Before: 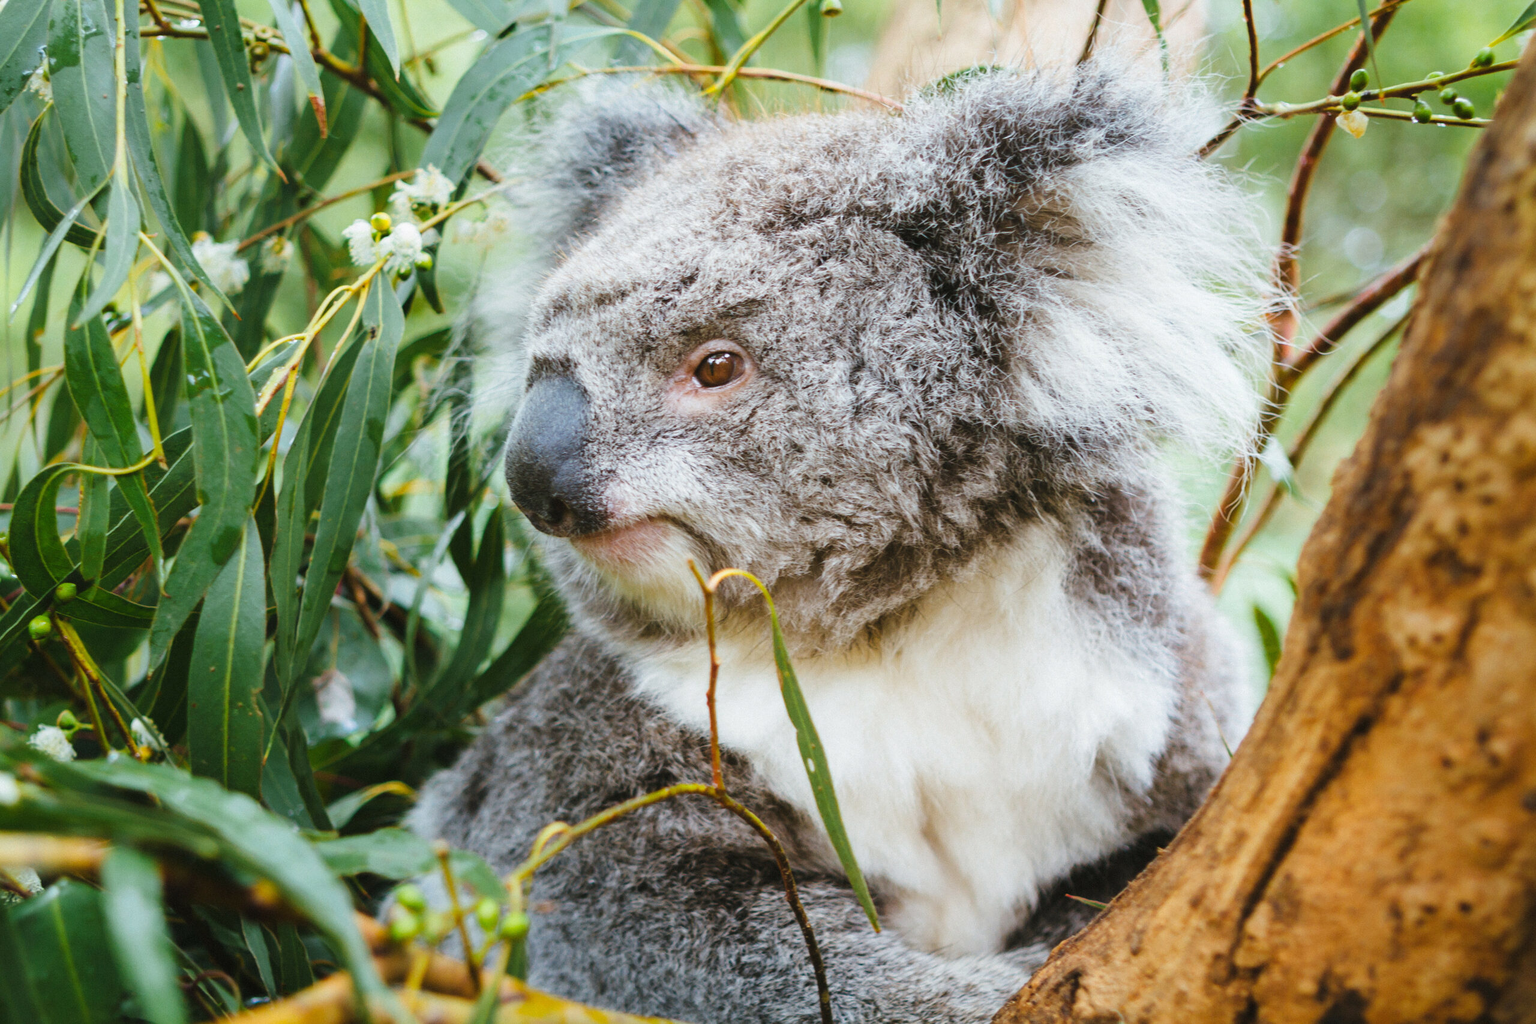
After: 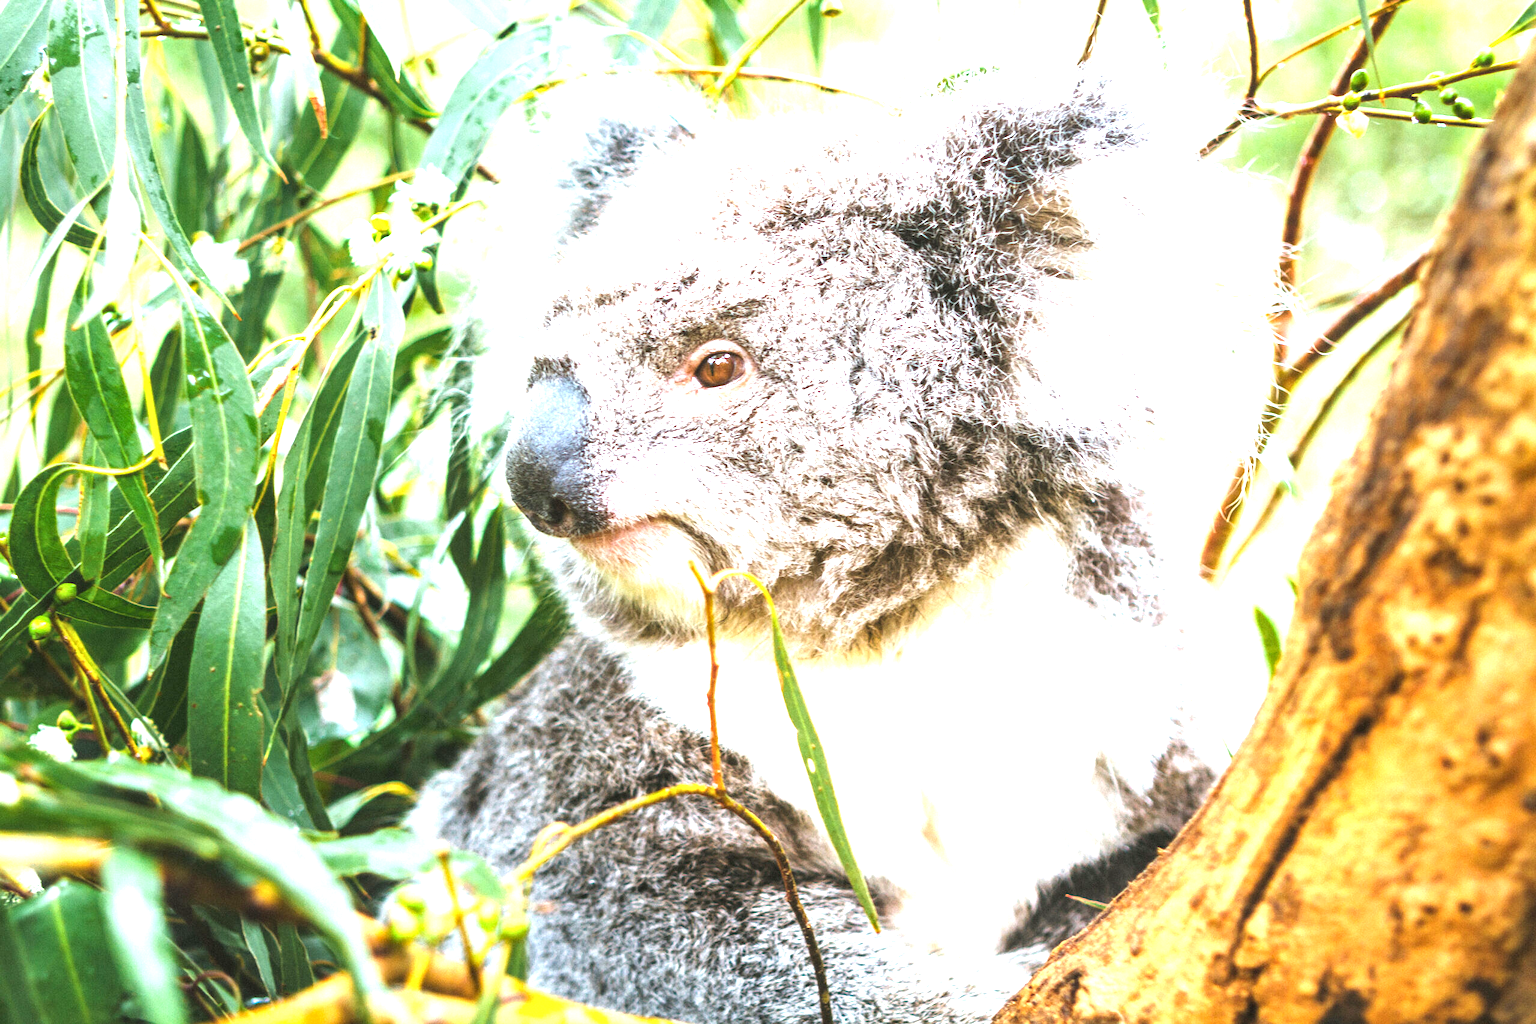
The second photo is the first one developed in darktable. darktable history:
exposure: black level correction 0, exposure 1.625 EV, compensate exposure bias true, compensate highlight preservation false
local contrast: detail 130%
